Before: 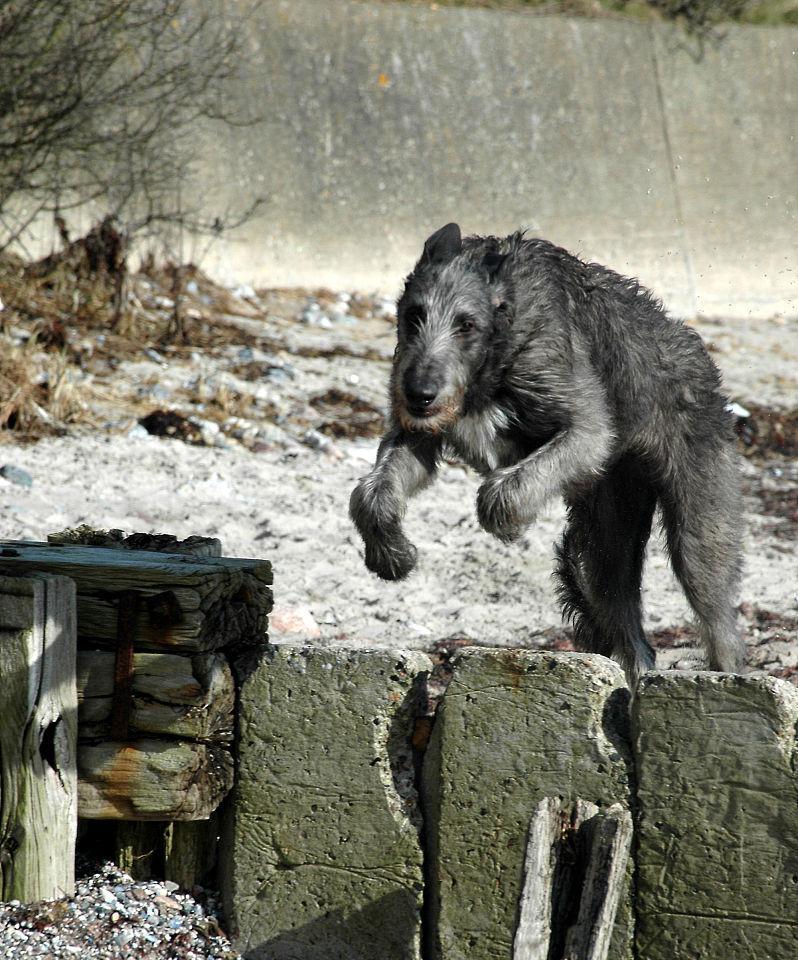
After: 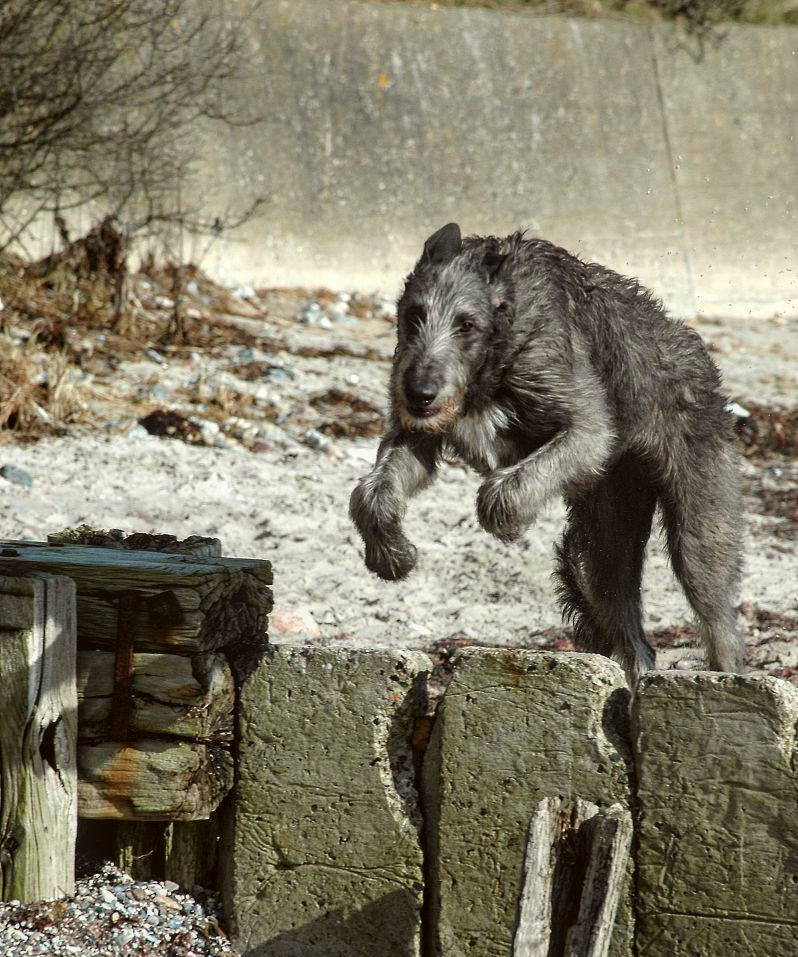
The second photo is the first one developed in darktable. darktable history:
white balance: red 1.045, blue 0.932
local contrast: detail 110%
crop: top 0.05%, bottom 0.098%
color correction: highlights a* -3.28, highlights b* -6.24, shadows a* 3.1, shadows b* 5.19
